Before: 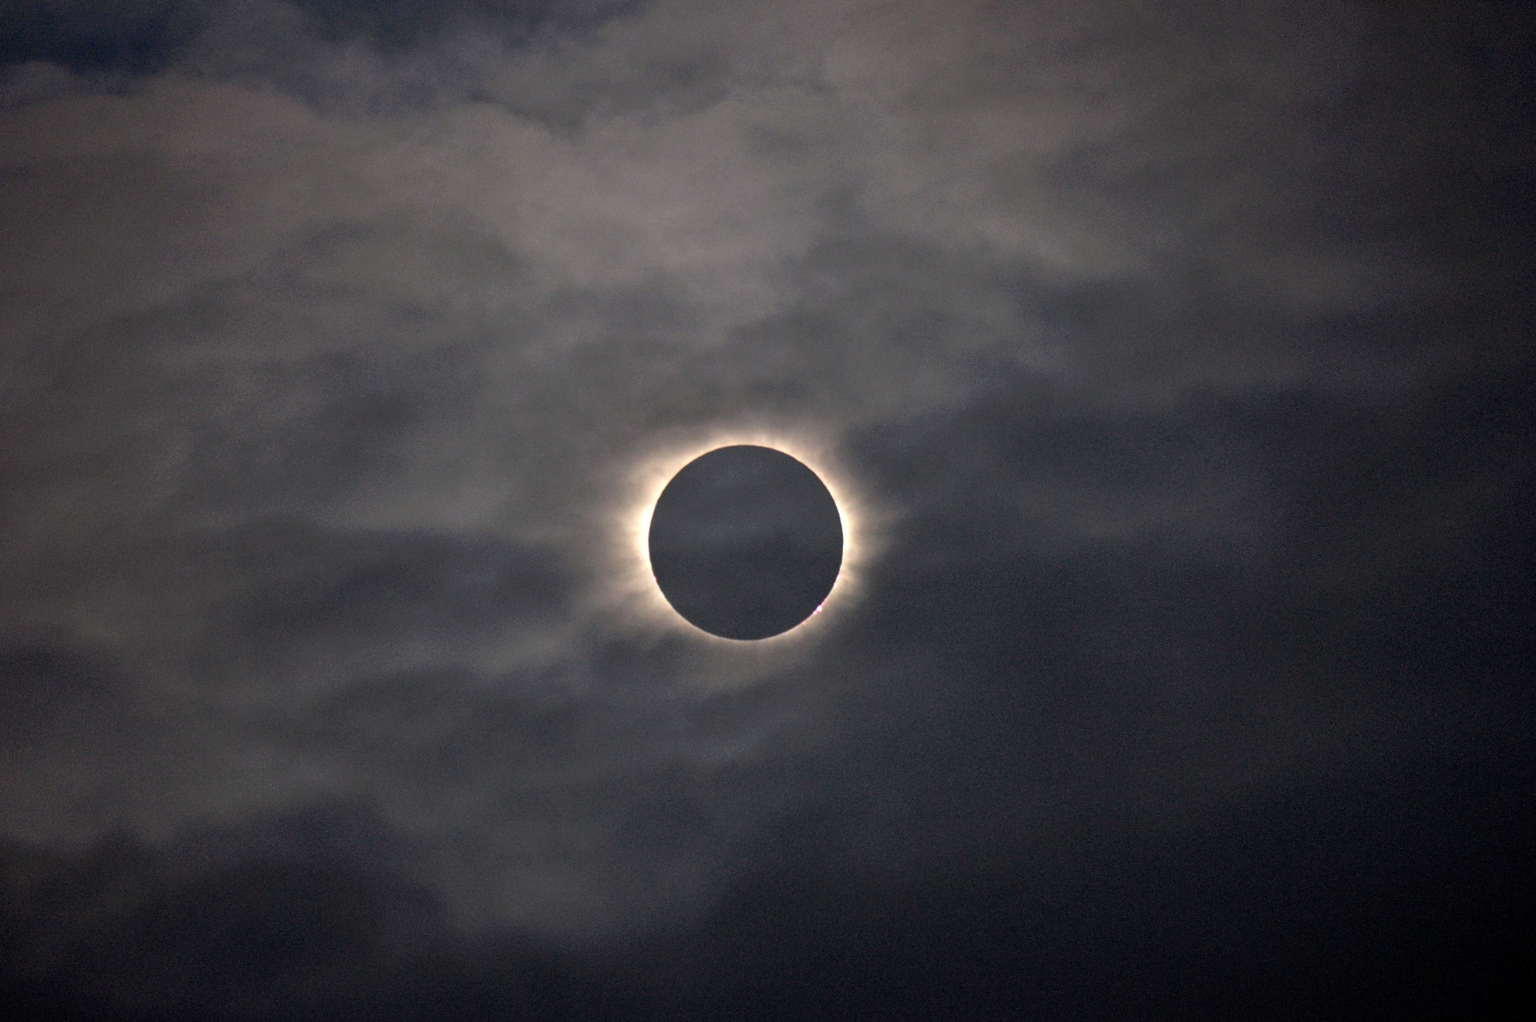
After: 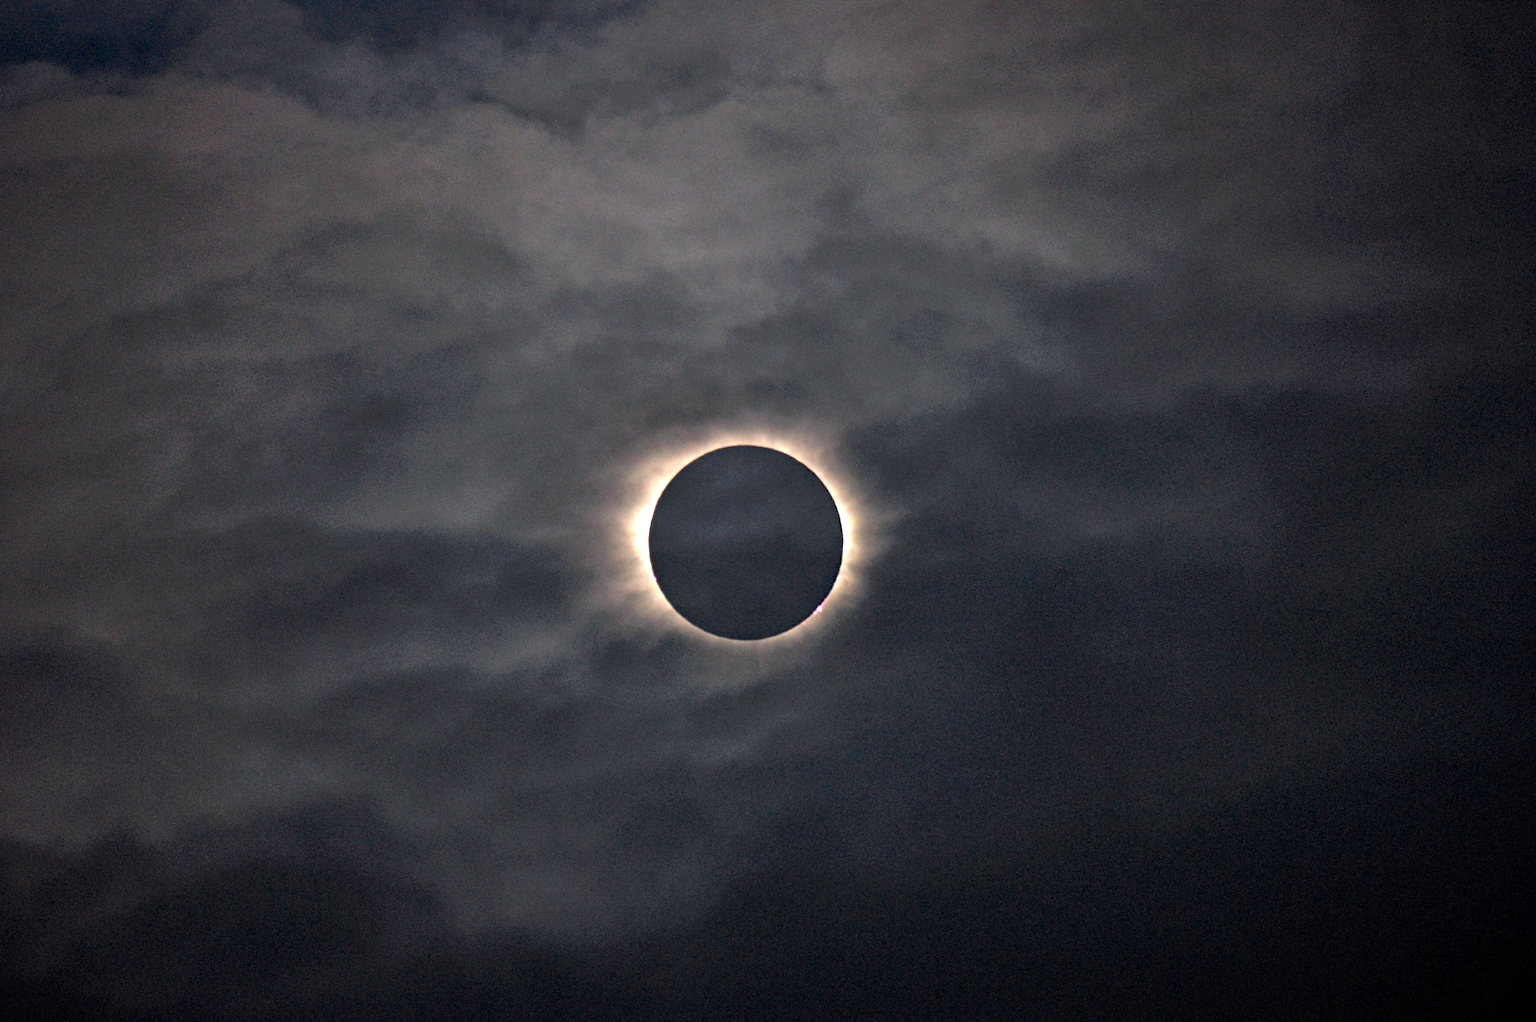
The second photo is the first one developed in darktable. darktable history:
color zones: curves: ch1 [(0.239, 0.552) (0.75, 0.5)]; ch2 [(0.25, 0.462) (0.749, 0.457)]
haze removal: strength 0.293, distance 0.256, compatibility mode true, adaptive false
local contrast: mode bilateral grid, contrast 21, coarseness 49, detail 129%, midtone range 0.2
